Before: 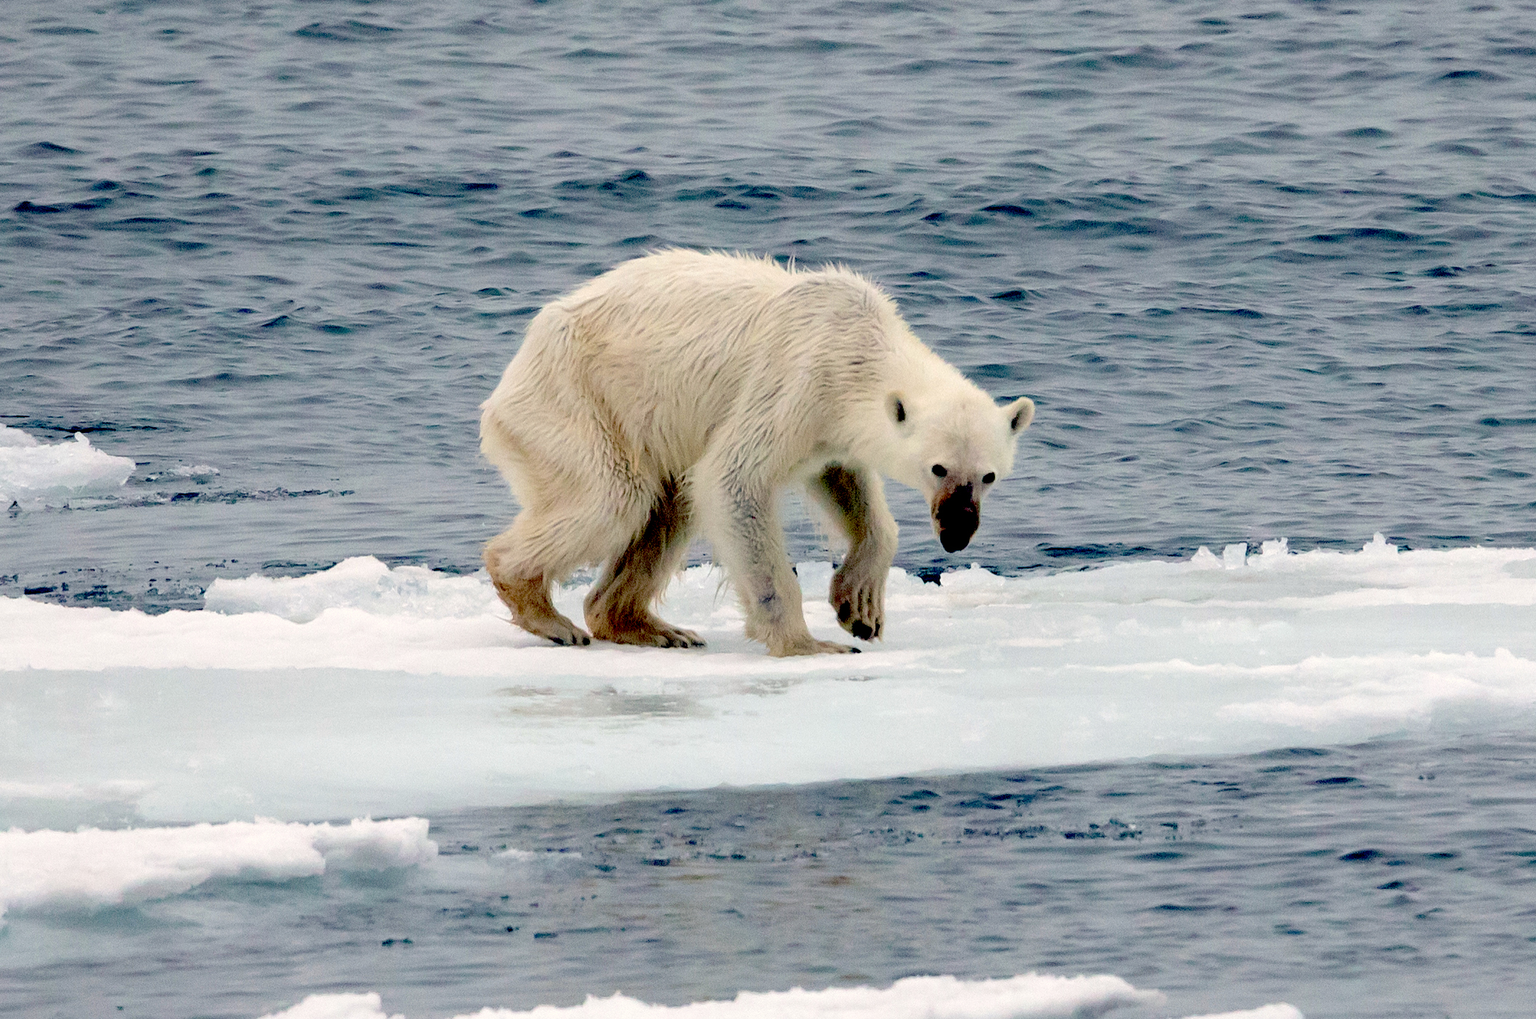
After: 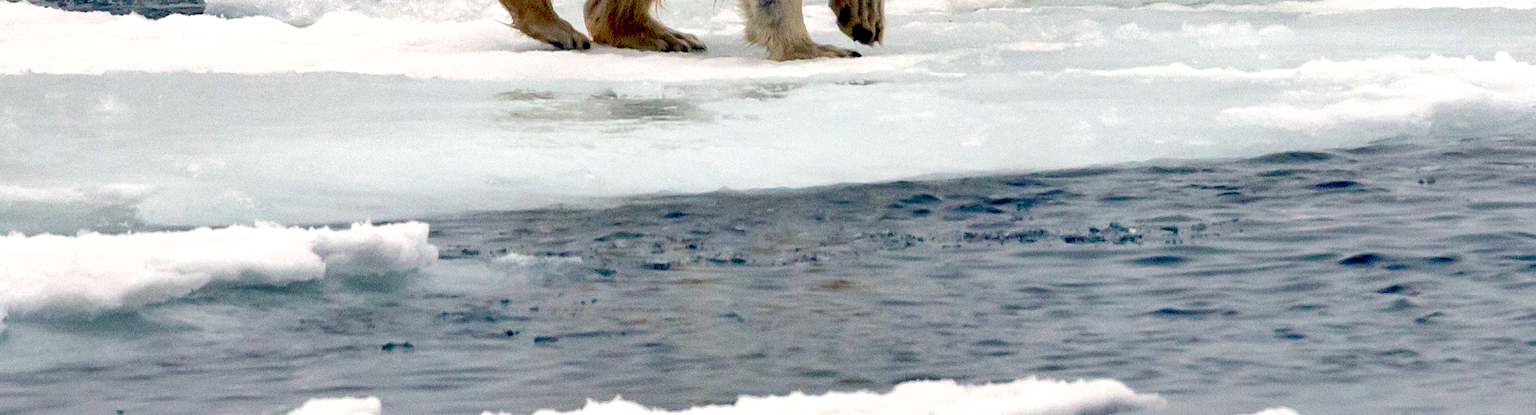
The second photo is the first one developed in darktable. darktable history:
exposure: exposure 0.221 EV, compensate highlight preservation false
shadows and highlights: low approximation 0.01, soften with gaussian
crop and rotate: top 58.524%, bottom 0.64%
